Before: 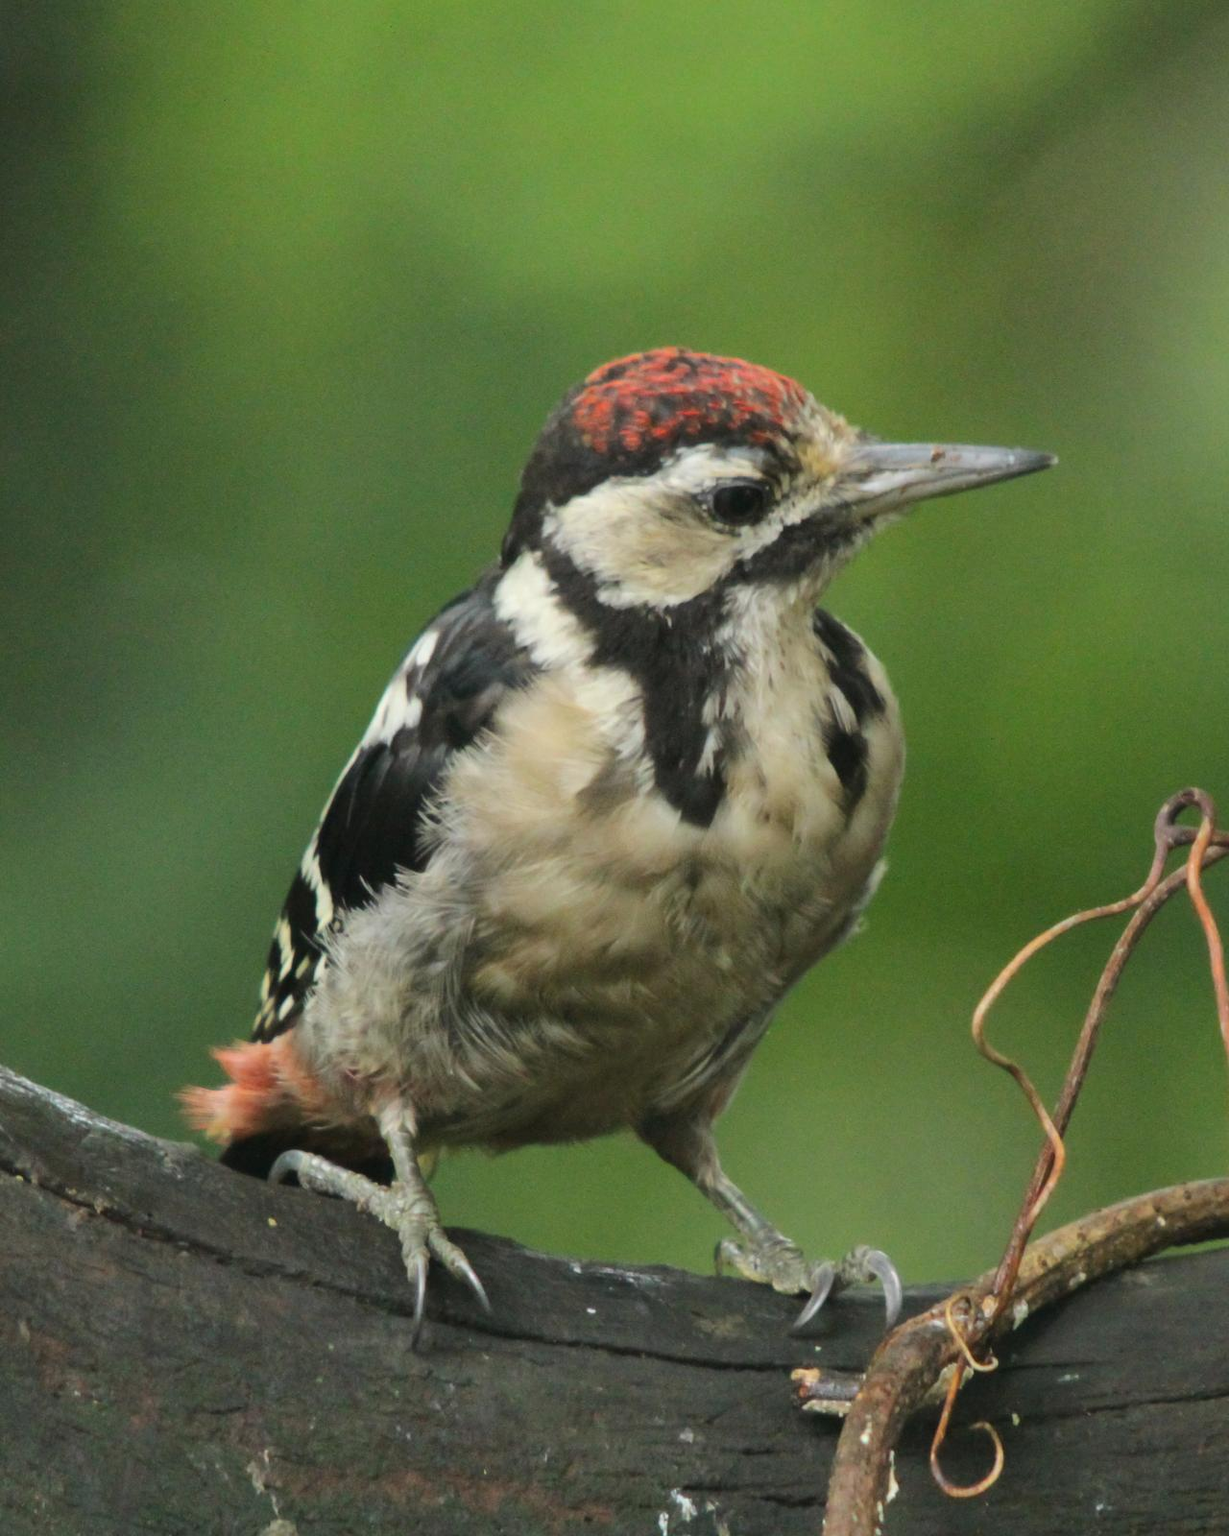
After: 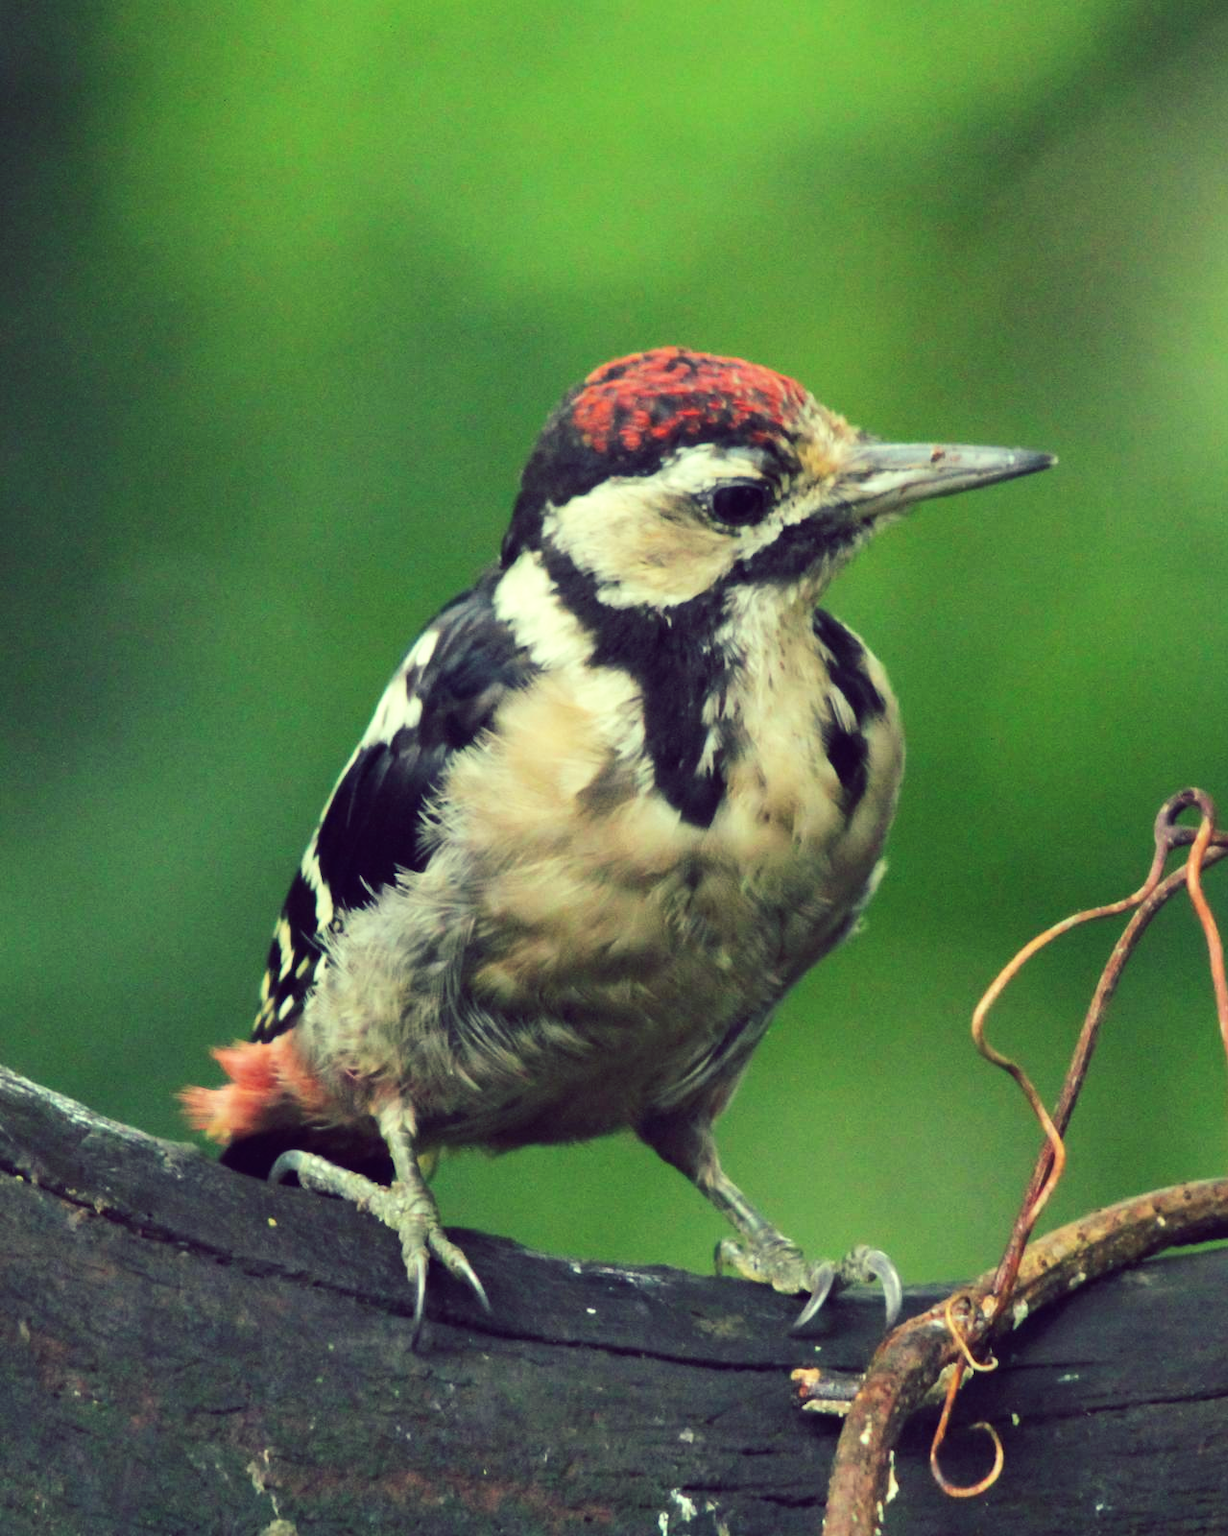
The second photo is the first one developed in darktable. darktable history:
tone curve: curves: ch0 [(0, 0) (0.003, 0.016) (0.011, 0.016) (0.025, 0.016) (0.044, 0.017) (0.069, 0.026) (0.1, 0.044) (0.136, 0.074) (0.177, 0.121) (0.224, 0.183) (0.277, 0.248) (0.335, 0.326) (0.399, 0.413) (0.468, 0.511) (0.543, 0.612) (0.623, 0.717) (0.709, 0.818) (0.801, 0.911) (0.898, 0.979) (1, 1)], preserve colors none
color look up table: target L [87.92, 81.58, 88.23, 80.4, 78.93, 77.72, 77.56, 73.15, 65.29, 60.22, 48.07, 26.99, 200.17, 89.59, 84.57, 67.21, 71.36, 64.16, 65.75, 49.16, 49.94, 51.44, 47.03, 40.53, 29.92, 32.05, 73.42, 78.89, 66.54, 55.61, 63.65, 52.14, 51.39, 49.83, 45.41, 47.5, 45.33, 40.75, 31.74, 28.82, 15.47, 2.789, 97.36, 77.56, 77.84, 65.49, 56.46, 35.19, 35.04], target a [-22.05, -55.2, -21.71, -66.07, -66.91, -72.21, -53.69, -29.33, -54.24, -42.67, -18.24, -18.39, 0, -15.59, 5.7, 22.23, 8.124, 37.01, 5.775, 61.78, 64.97, 34.02, 60.21, 47.06, 6.182, 42.94, 28.5, 18.08, 20.74, 64.15, -1.42, 71.32, 8.996, -0.745, 37.14, 61.82, 60.13, 57.12, 16.59, 47.04, 29.68, 22.81, -27.19, -37.76, -56.5, -31.04, -14.03, -1.407, -15.94], target b [32.1, -2.309, 79.06, 41.28, 35.24, 65.17, 35.45, 60.95, 49.15, 20.77, 37.58, 14.14, 0, 63.82, 17.84, 49.44, 35.34, 1.525, 55.75, 41.39, 8.157, 3.516, 36.75, 36.15, 1.918, 2.866, -9.704, -0.989, -19.56, -32.78, -1.699, -43.5, -31.56, -48.5, -42.66, 3.428, -17.26, -45.48, -50.18, -81.02, -36.43, -20.54, 22.59, -8.719, 10.24, -10.07, -37.84, -26.42, -9.661], num patches 49
